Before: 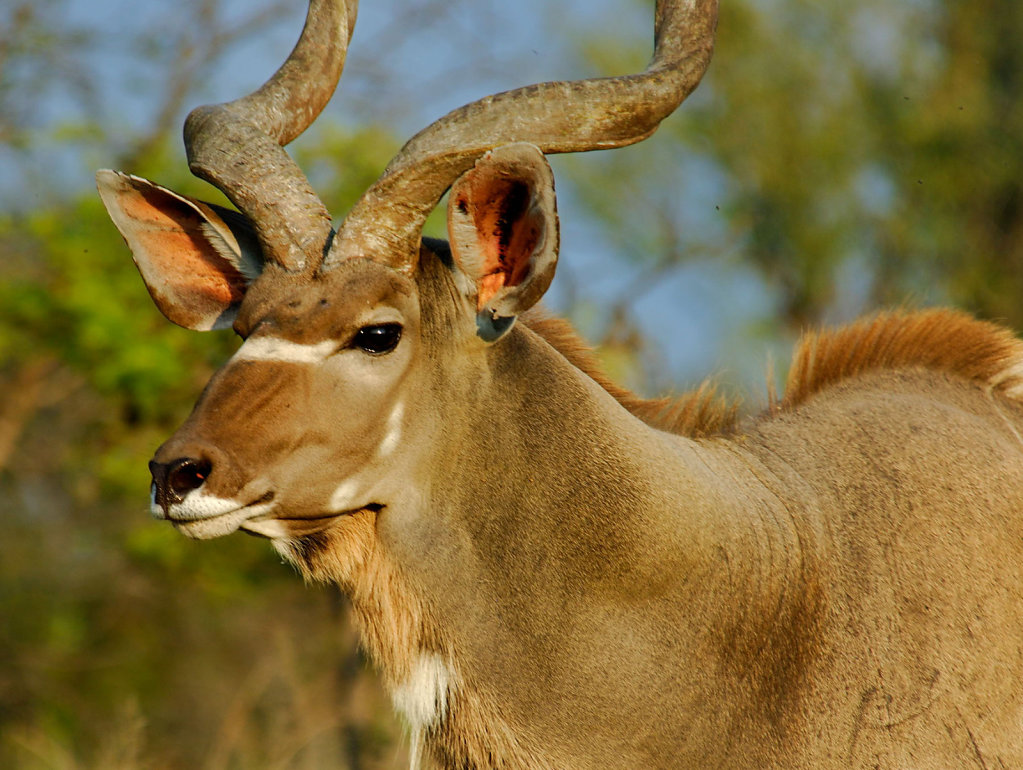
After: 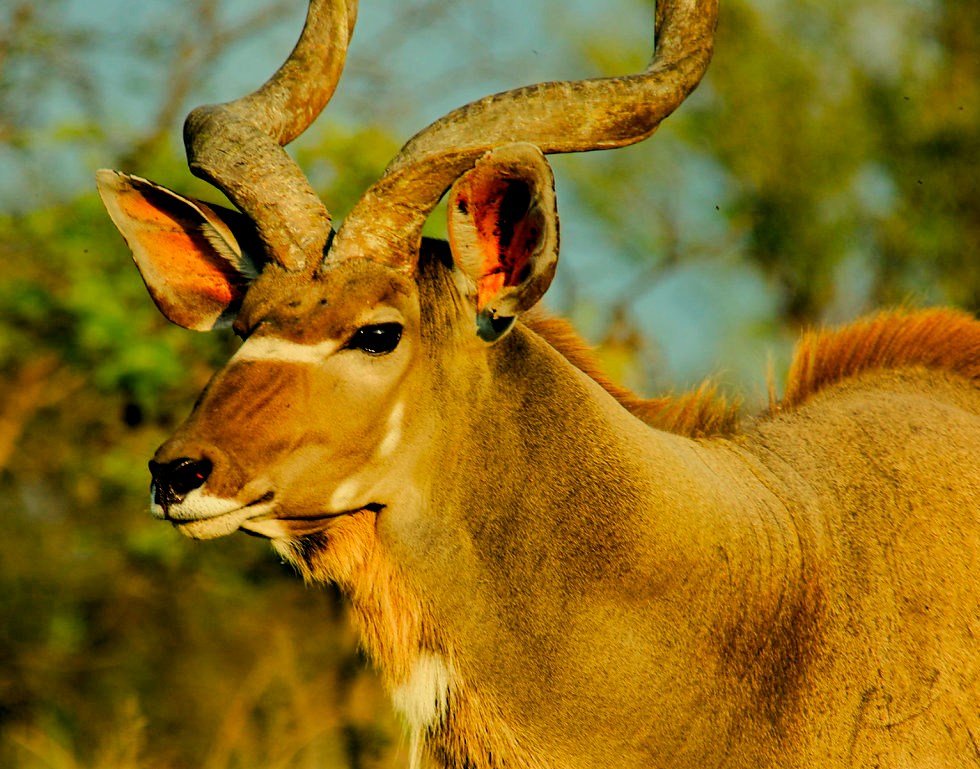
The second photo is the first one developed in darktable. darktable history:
filmic rgb: black relative exposure -5 EV, hardness 2.88, contrast 1.3
white balance: red 1.123, blue 0.83
local contrast: highlights 100%, shadows 100%, detail 120%, midtone range 0.2
crop: right 4.126%, bottom 0.031%
color correction: highlights a* -7.33, highlights b* 1.26, shadows a* -3.55, saturation 1.4
